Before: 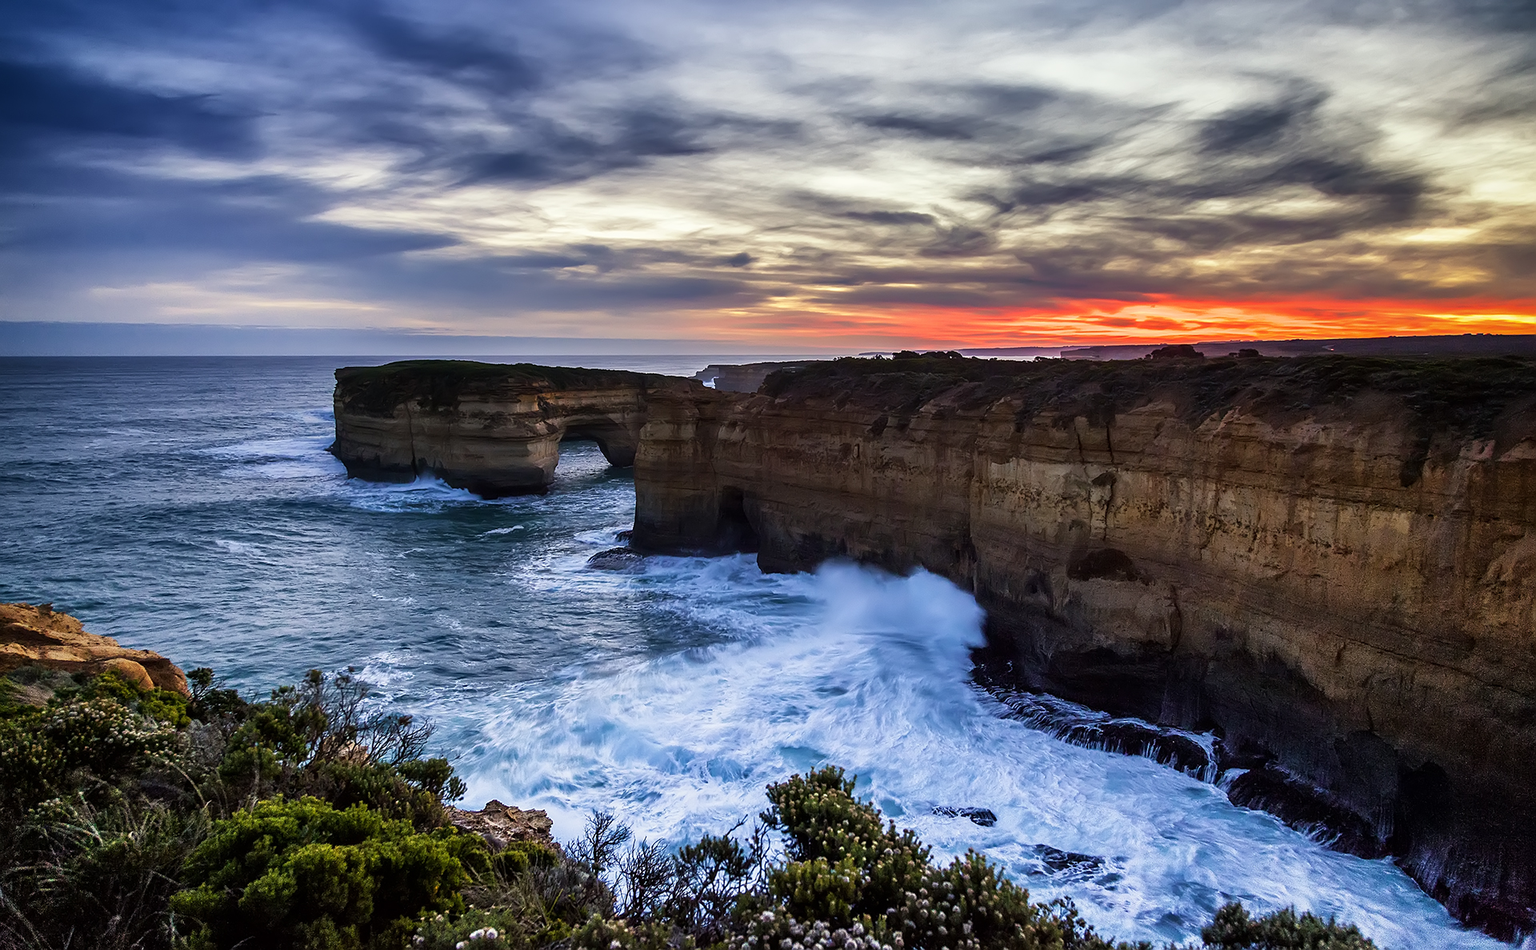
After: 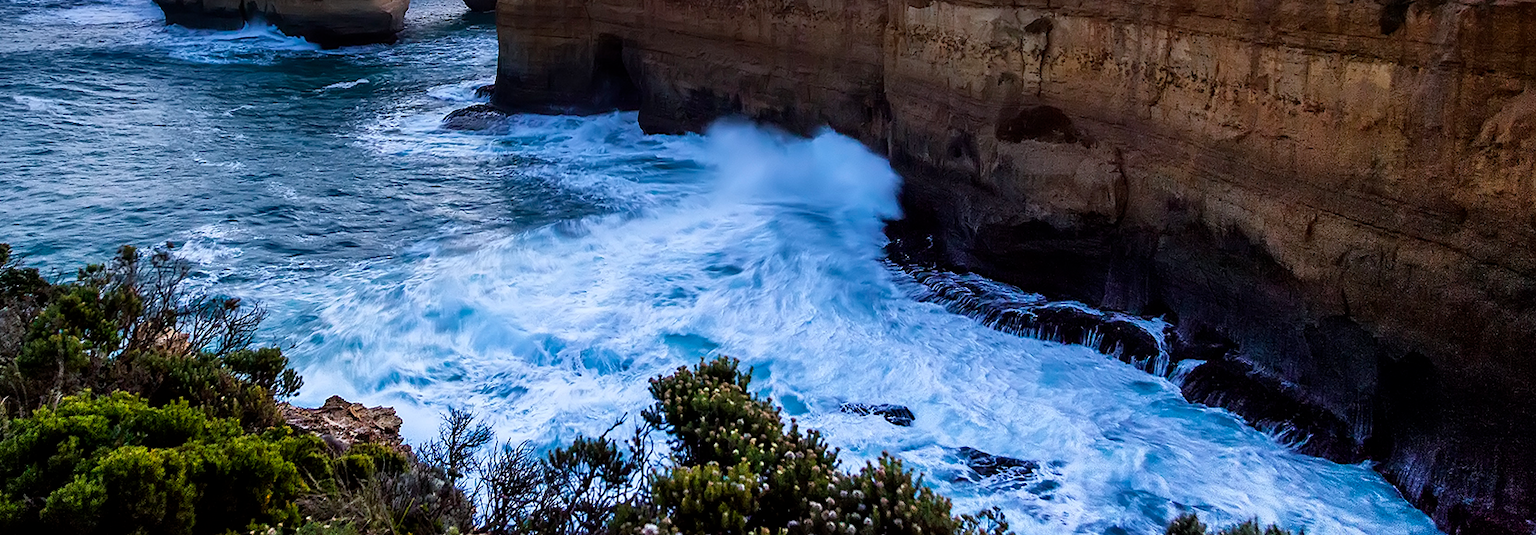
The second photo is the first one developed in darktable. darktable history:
white balance: red 0.974, blue 1.044
crop and rotate: left 13.306%, top 48.129%, bottom 2.928%
